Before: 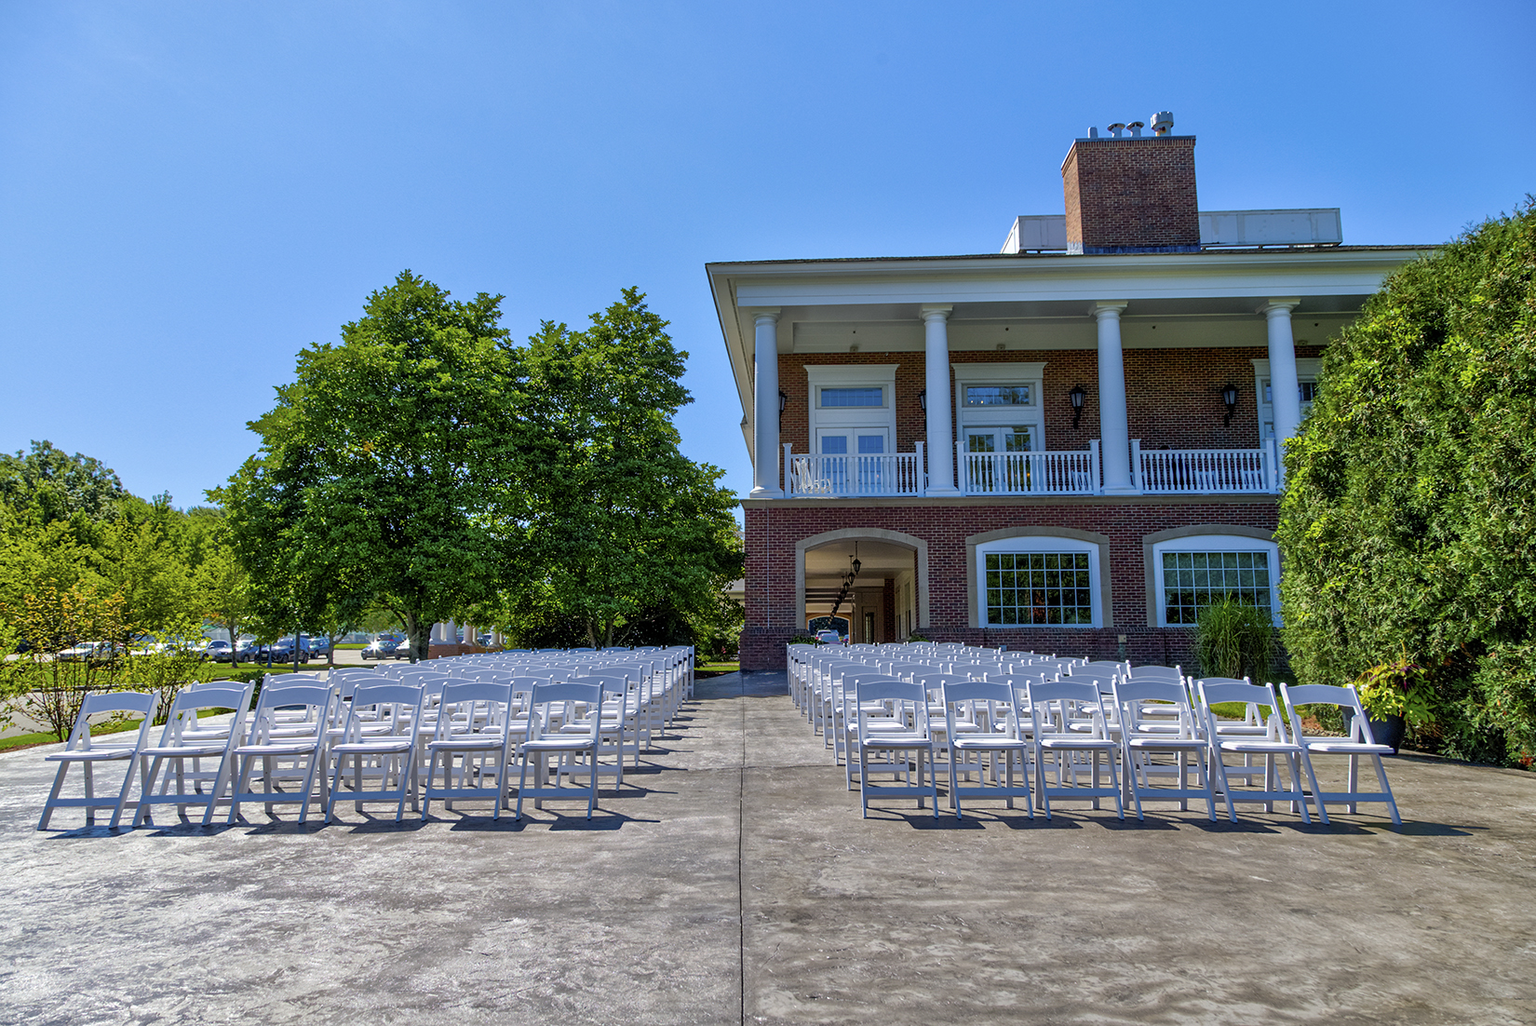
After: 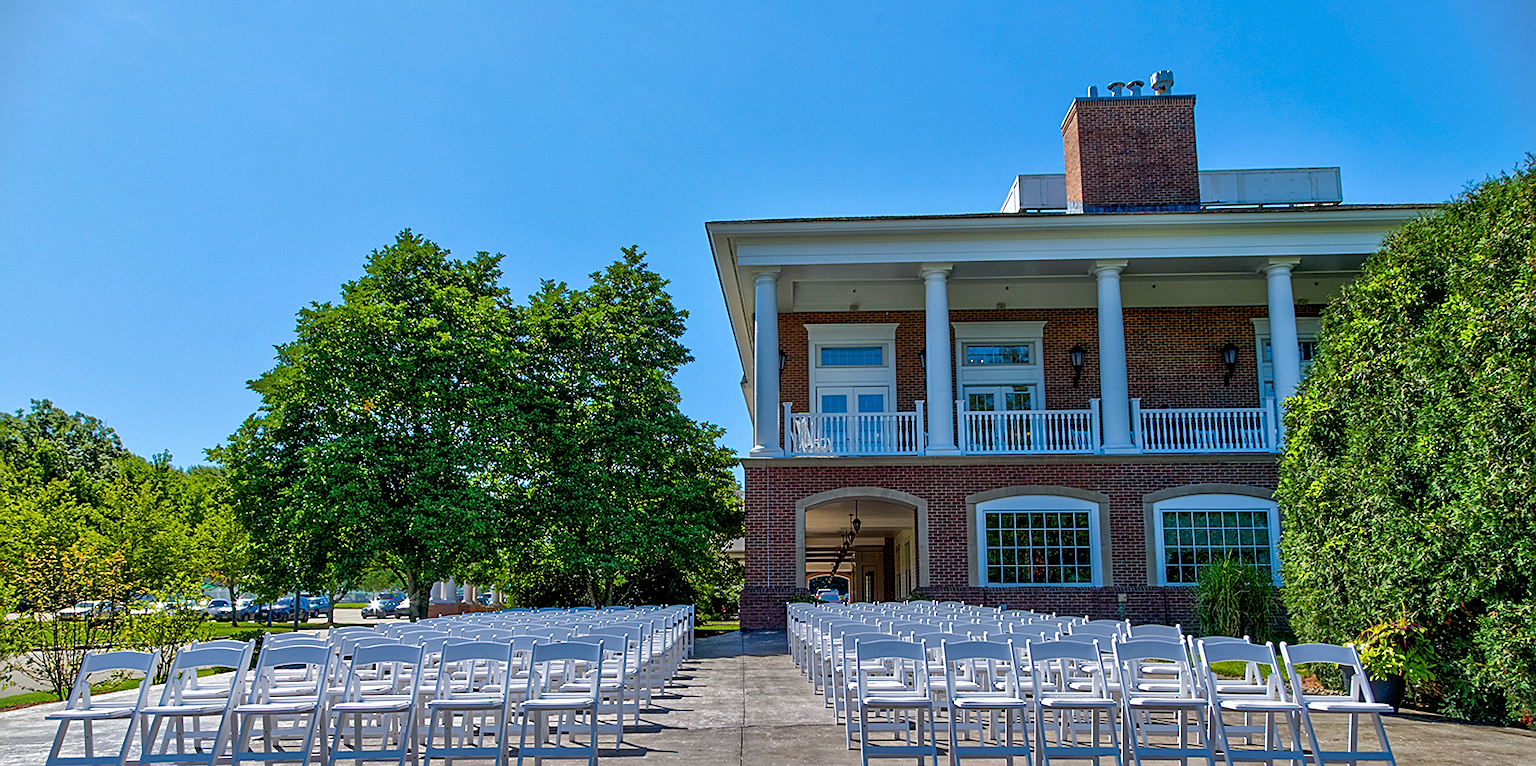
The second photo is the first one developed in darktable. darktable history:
vignetting: fall-off start 100.45%
sharpen: on, module defaults
crop: top 4.004%, bottom 21.267%
